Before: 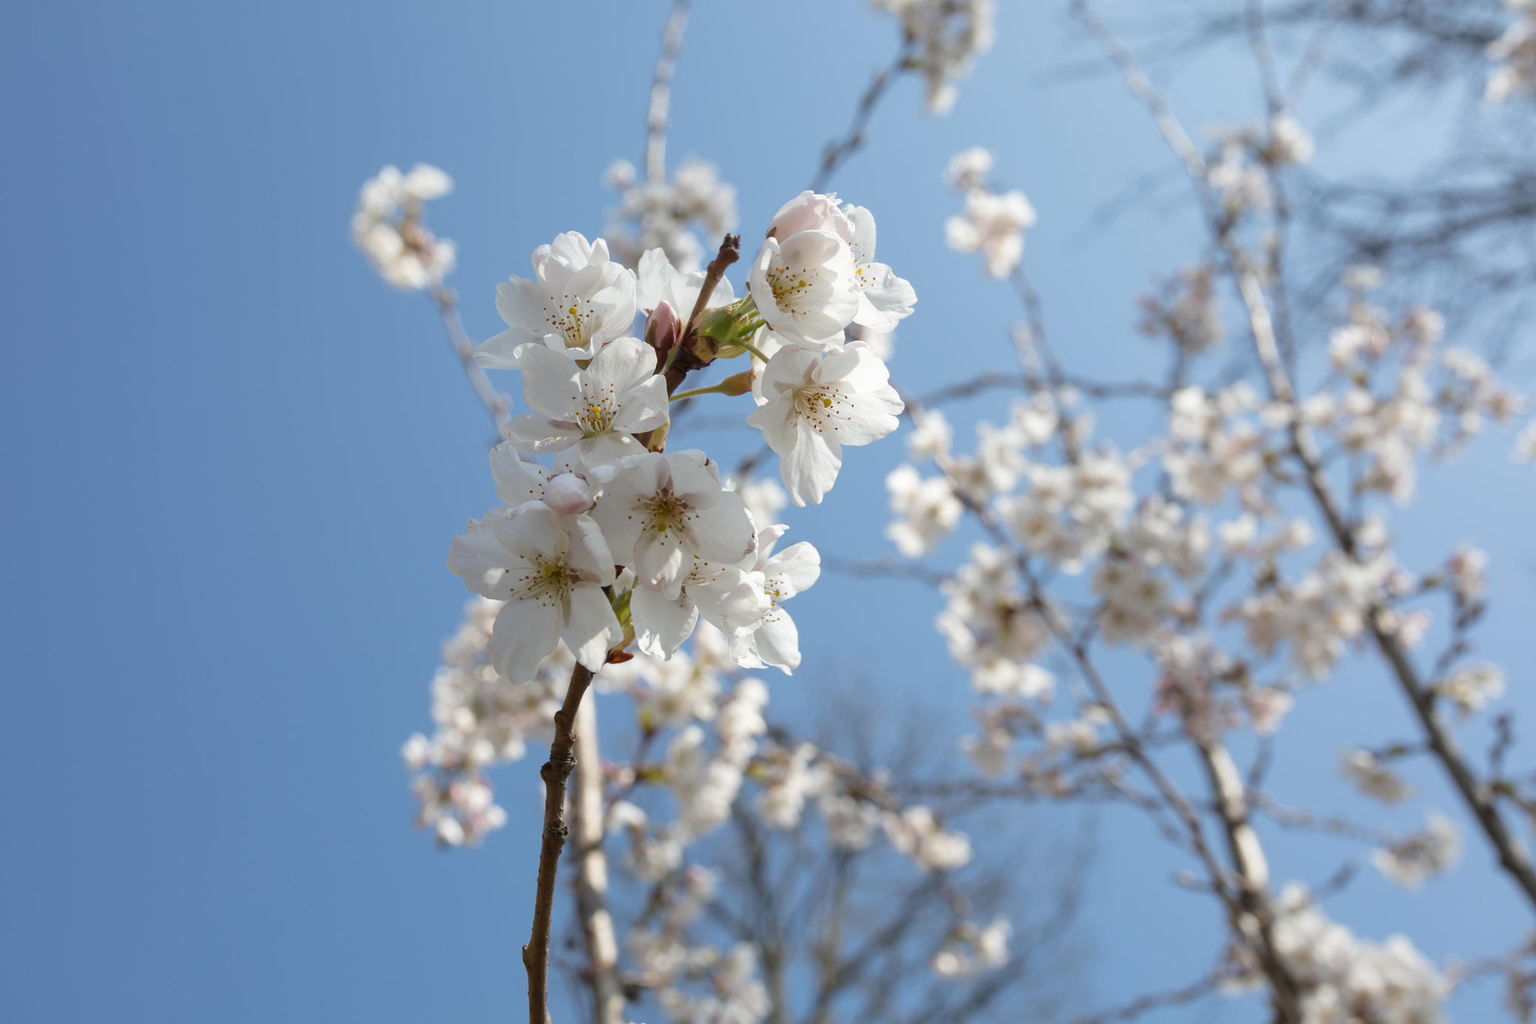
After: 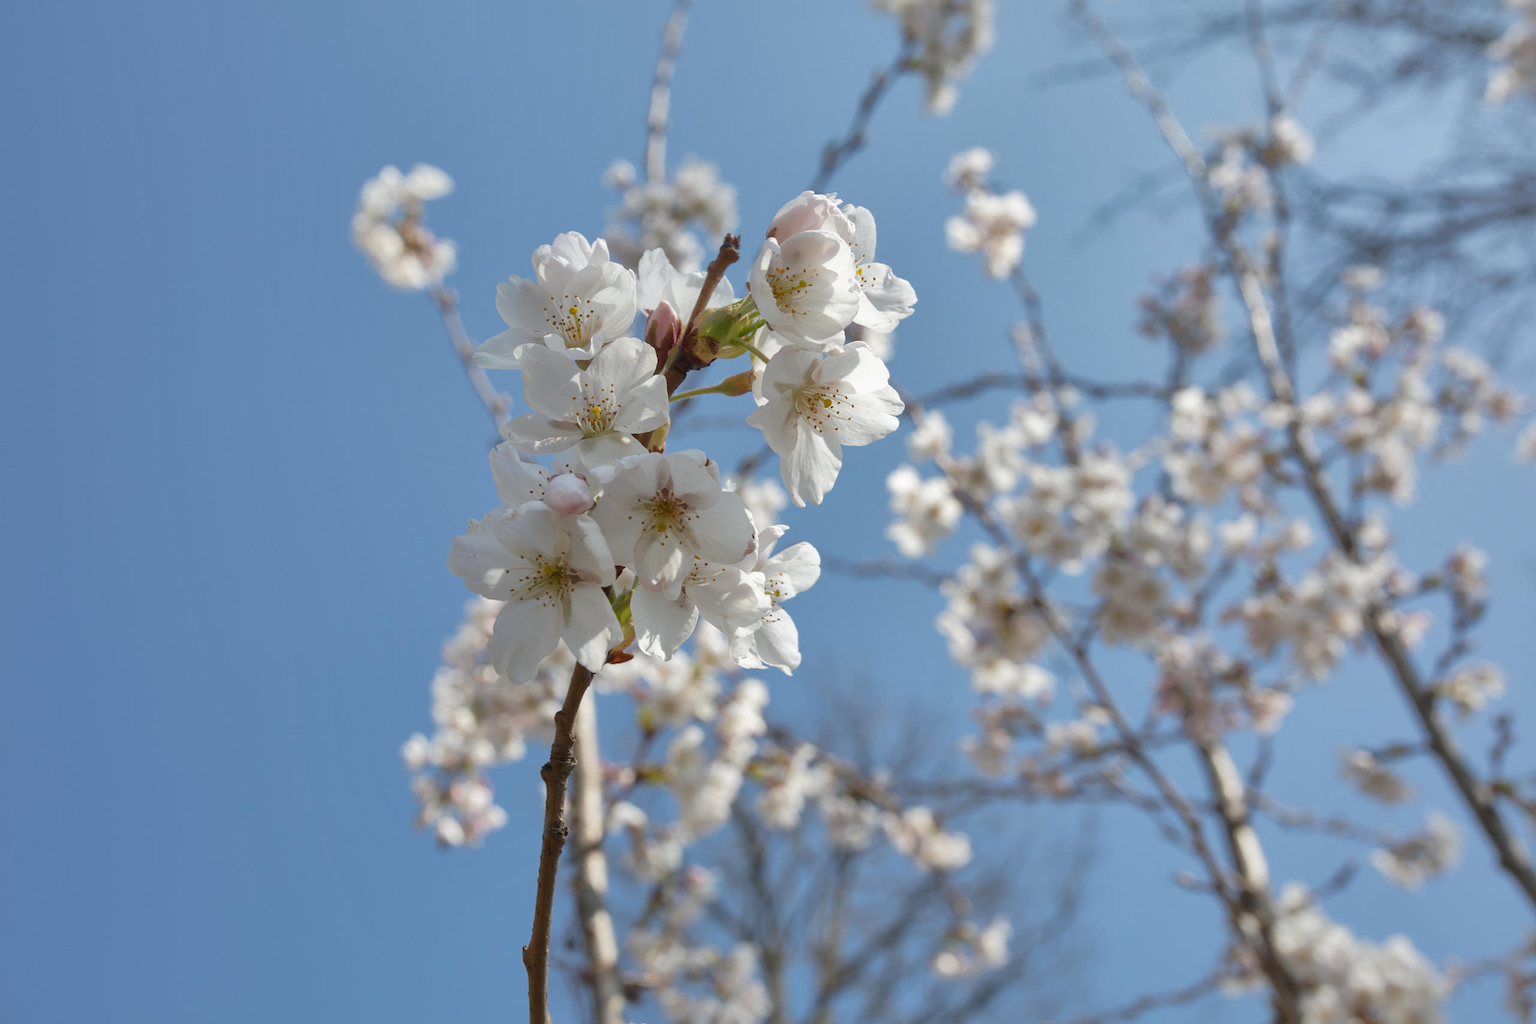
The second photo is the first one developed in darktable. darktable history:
shadows and highlights: highlights -59.74
